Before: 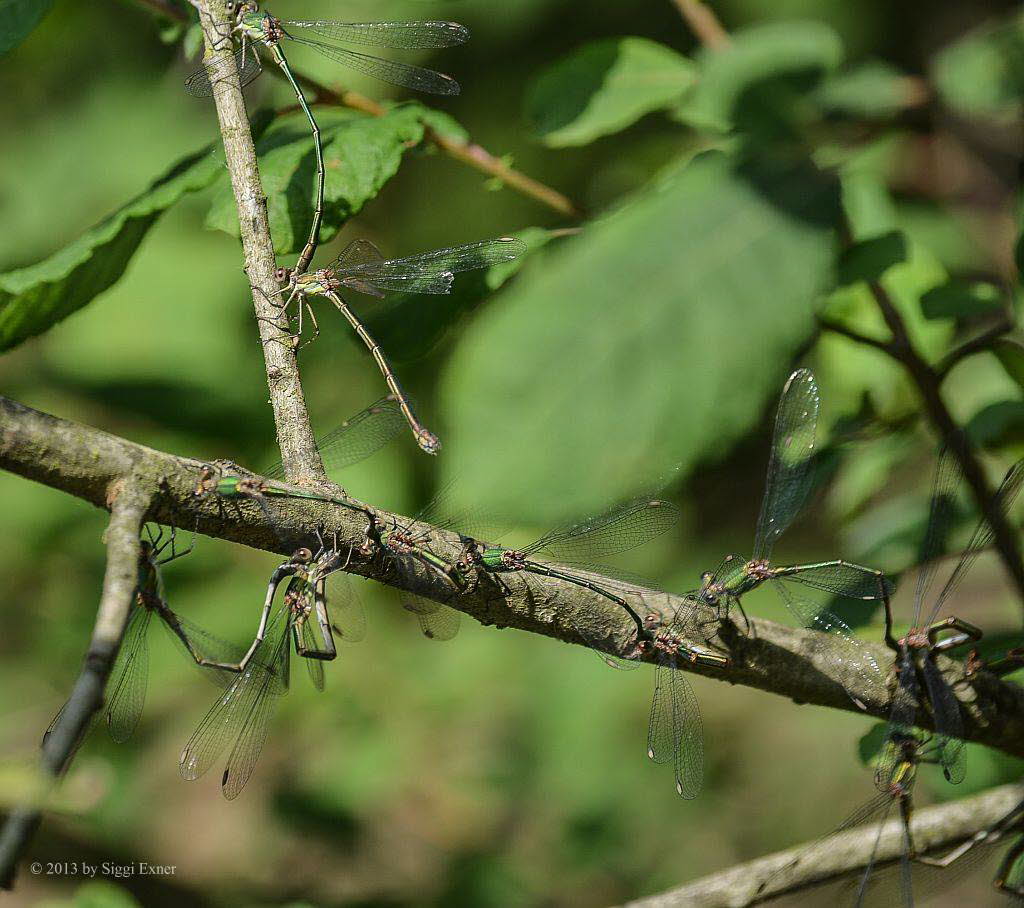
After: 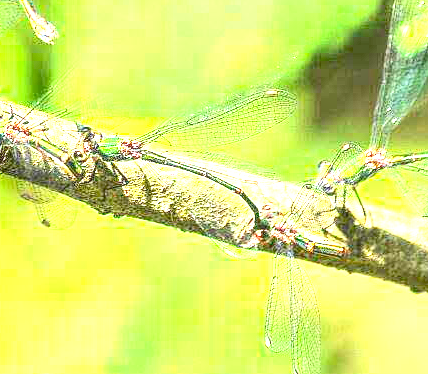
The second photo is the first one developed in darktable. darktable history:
local contrast: on, module defaults
exposure: exposure 3.1 EV, compensate exposure bias true, compensate highlight preservation false
crop: left 37.488%, top 45.308%, right 20.696%, bottom 13.445%
contrast brightness saturation: contrast 0.195, brightness 0.167, saturation 0.225
